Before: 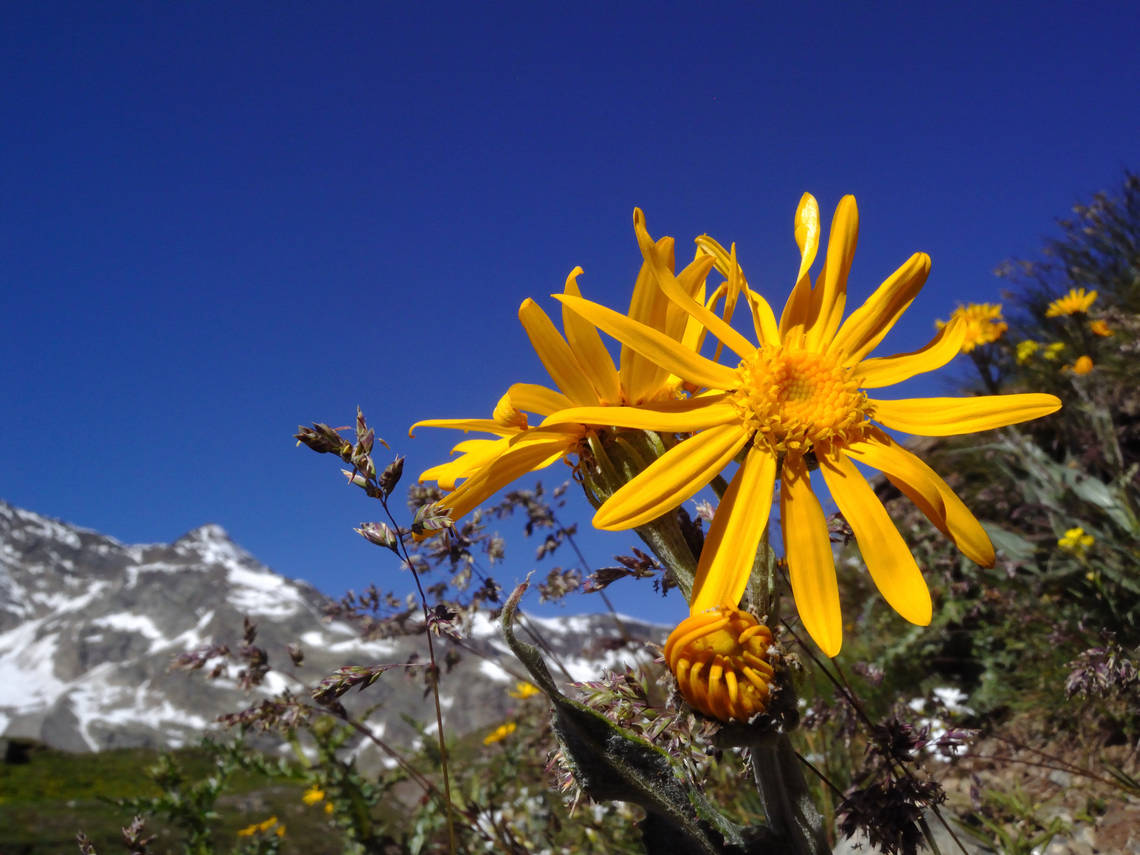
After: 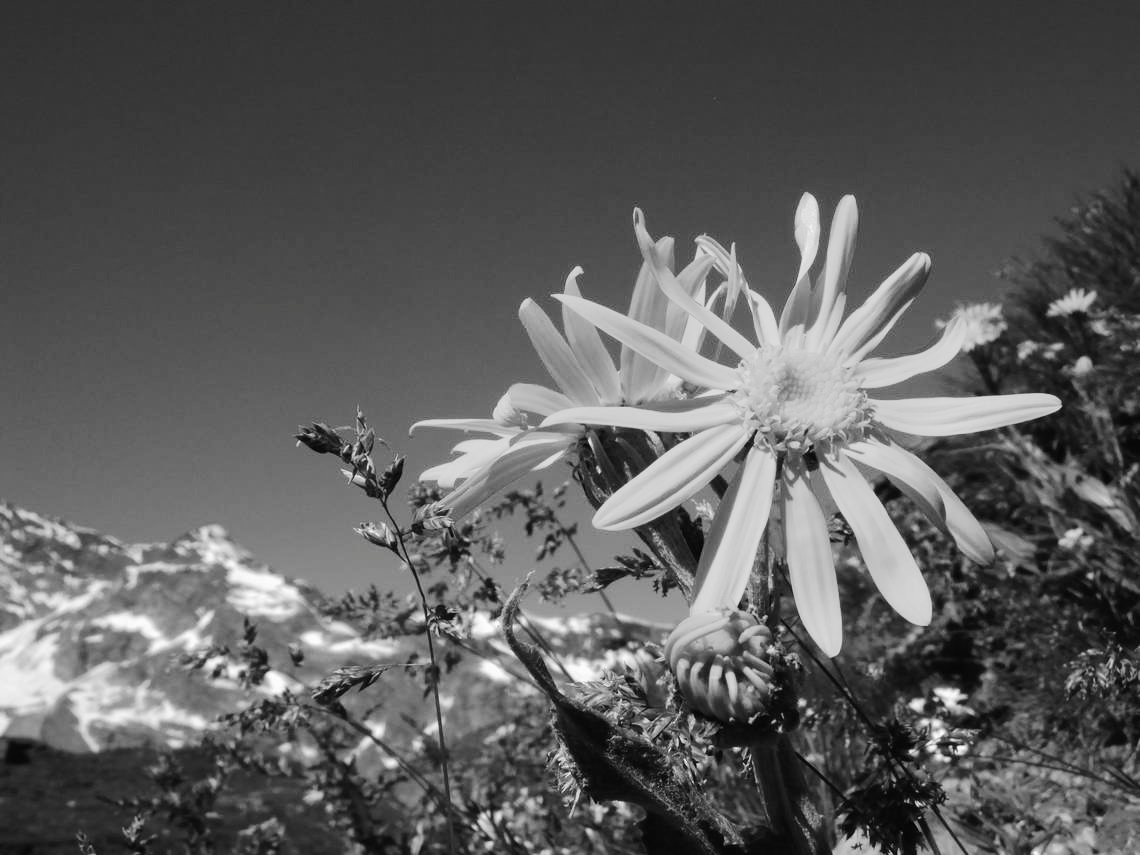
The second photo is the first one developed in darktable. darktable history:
tone curve: curves: ch0 [(0, 0) (0.003, 0.019) (0.011, 0.022) (0.025, 0.029) (0.044, 0.041) (0.069, 0.06) (0.1, 0.09) (0.136, 0.123) (0.177, 0.163) (0.224, 0.206) (0.277, 0.268) (0.335, 0.35) (0.399, 0.436) (0.468, 0.526) (0.543, 0.624) (0.623, 0.713) (0.709, 0.779) (0.801, 0.845) (0.898, 0.912) (1, 1)], preserve colors none
color look up table: target L [96.54, 88.12, 82.41, 77.34, 71.84, 64.74, 63.98, 51.49, 58.12, 48.04, 41.55, 32.1, 200.28, 83.12, 78.43, 75.15, 75.88, 59.41, 64.74, 63.22, 64.74, 48.57, 48.84, 46.43, 20.79, 25.02, 86.7, 83.12, 78.8, 74.42, 72.21, 61.7, 58.64, 46.43, 54.76, 47.5, 53.09, 45.63, 38.86, 25.76, 13.55, 9.263, 7.739, 4.315, 87.41, 74.78, 64.74, 40.73, 29.14], target a [-0.001, -0.001, -0.002, -0.001, 0, 0, 0, 0.001, 0.001, 0.001, 0, 0.001, 0, -0.001, 0, -0.001, -0.002, 0, 0, -0.001, 0, 0.001, 0.001, 0, 0, 0.001, -0.001 ×5, 0 ×4, 0.001 ×4, 0 ×5, -0.001, 0, 0, 0, 0.001], target b [0.023, 0.022, 0.022, 0.002 ×4, -0.004, -0.004, -0.004, 0.001, -0.005, 0, 0.001, 0.001, 0.002, 0.022, 0.002, 0.002, 0.02, 0.002, -0.004, -0.003, 0.001, 0.006, -0.003, 0.022, 0.001, 0.002, 0.021, 0.002, 0.002, -0.004, 0.001, 0.002, -0.004, -0.002, -0.003, -0.006, -0.001, -0.002, 0, 0, 0, 0.001, 0.001, 0.002, -0.003, -0.003], num patches 49
